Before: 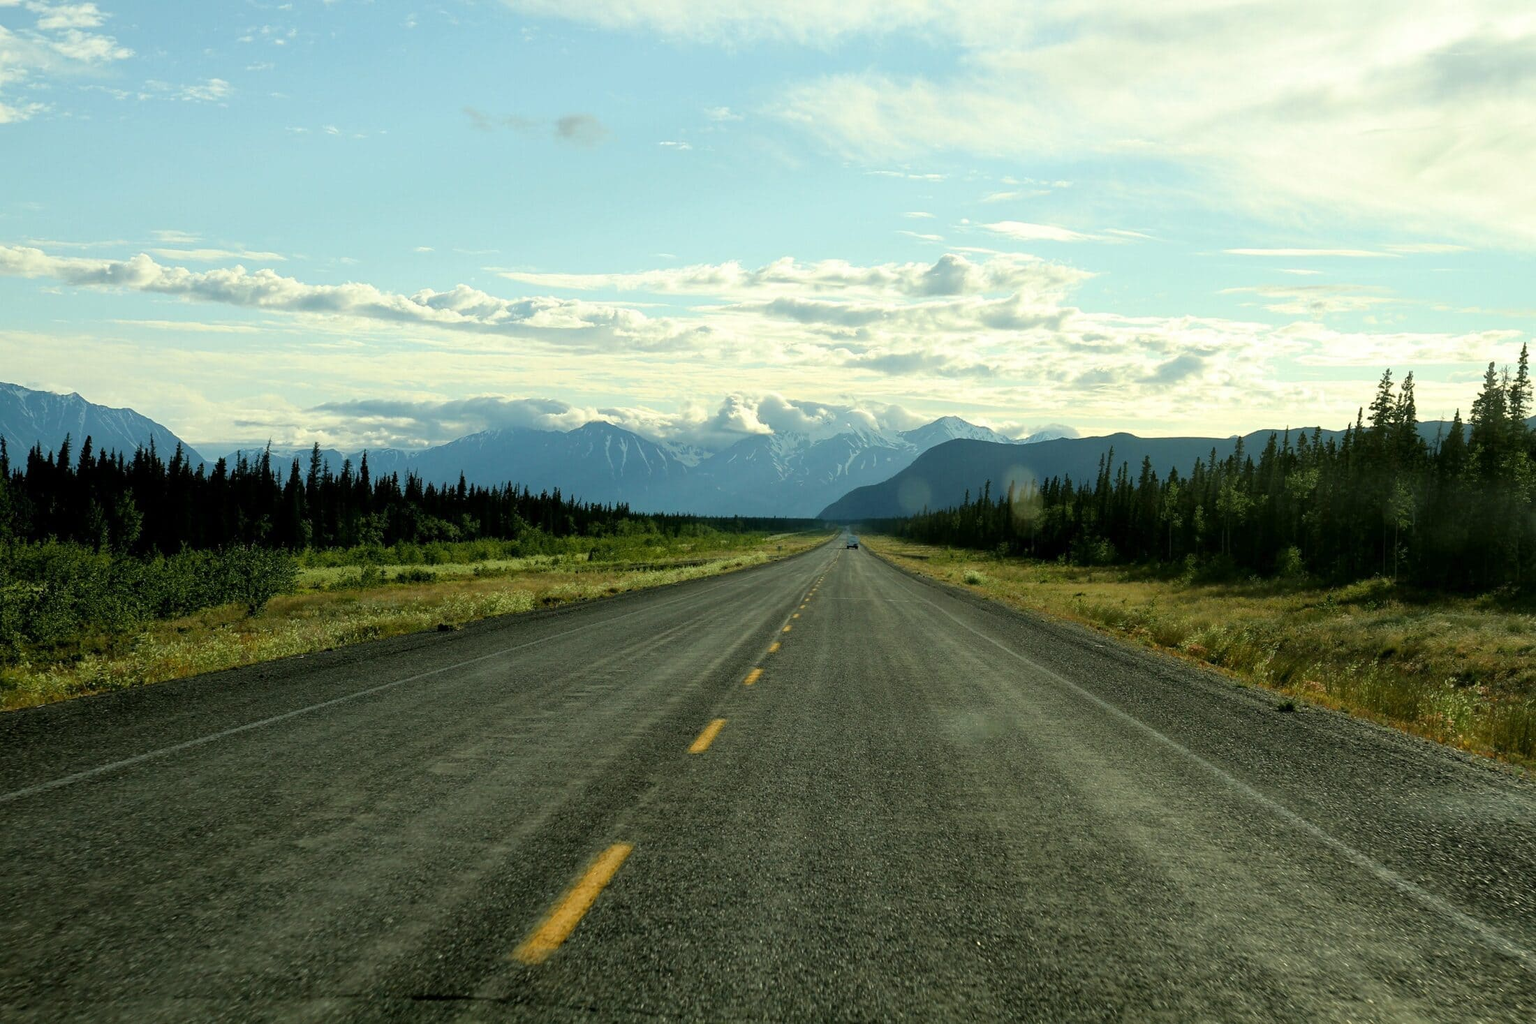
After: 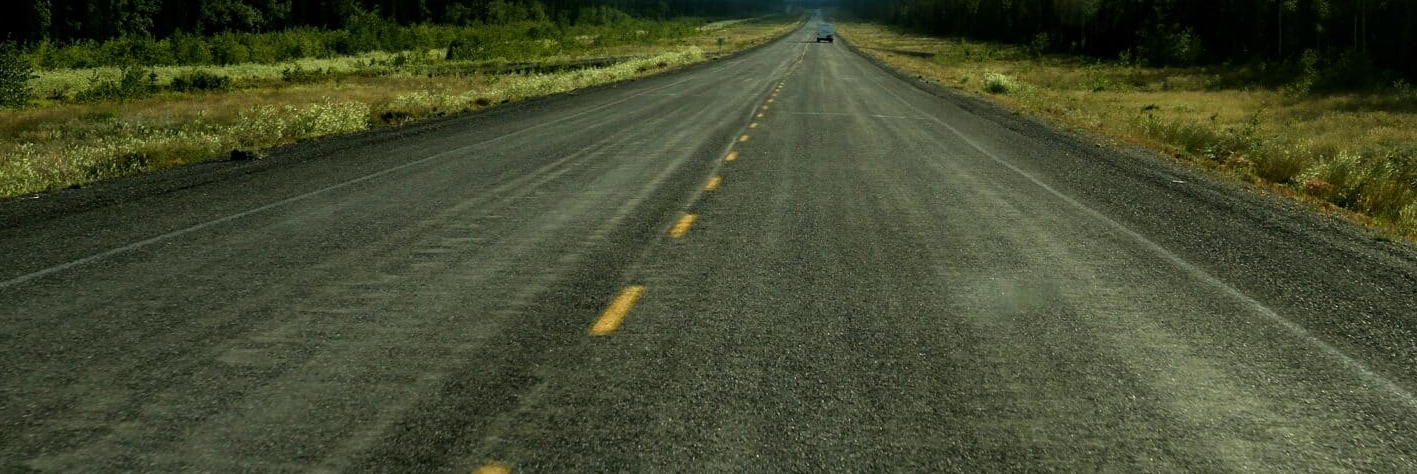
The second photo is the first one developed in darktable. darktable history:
crop: left 18.013%, top 50.769%, right 17.561%, bottom 16.897%
tone equalizer: -8 EV -0.788 EV, -7 EV -0.732 EV, -6 EV -0.635 EV, -5 EV -0.417 EV, -3 EV 0.398 EV, -2 EV 0.6 EV, -1 EV 0.676 EV, +0 EV 0.781 EV, edges refinement/feathering 500, mask exposure compensation -1.57 EV, preserve details guided filter
